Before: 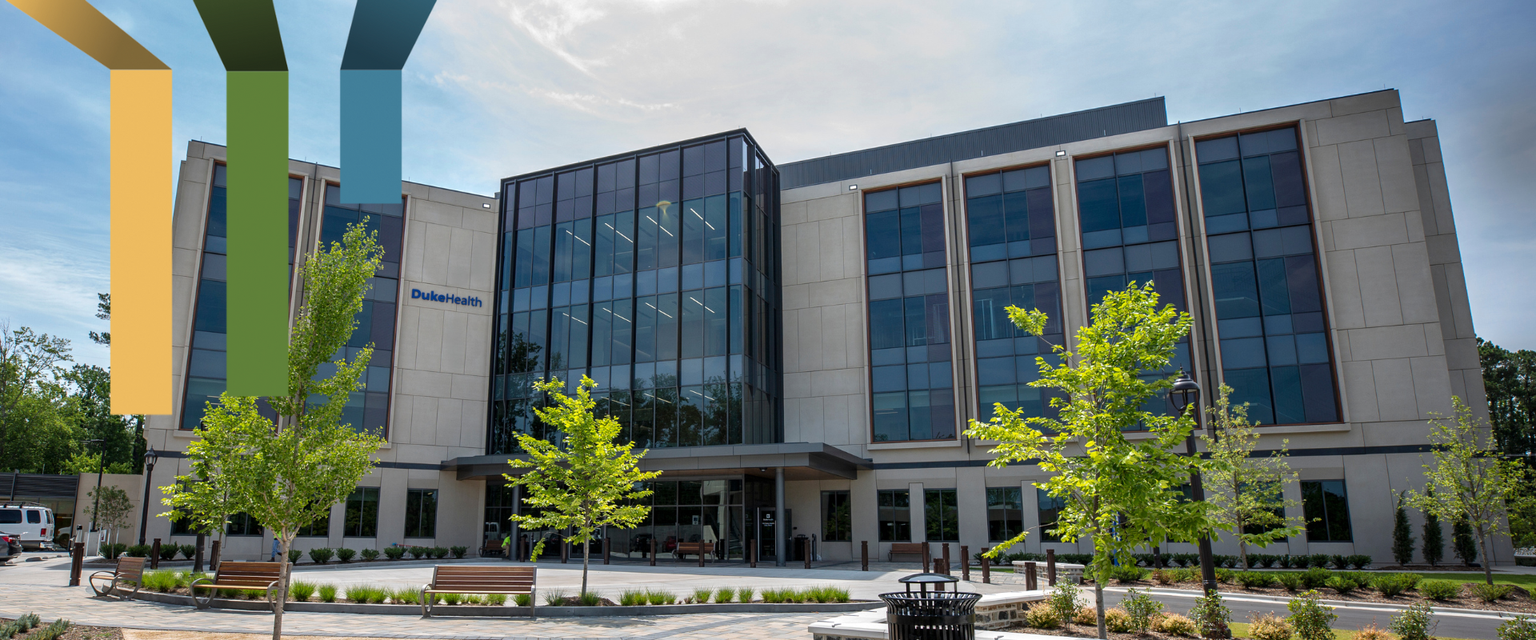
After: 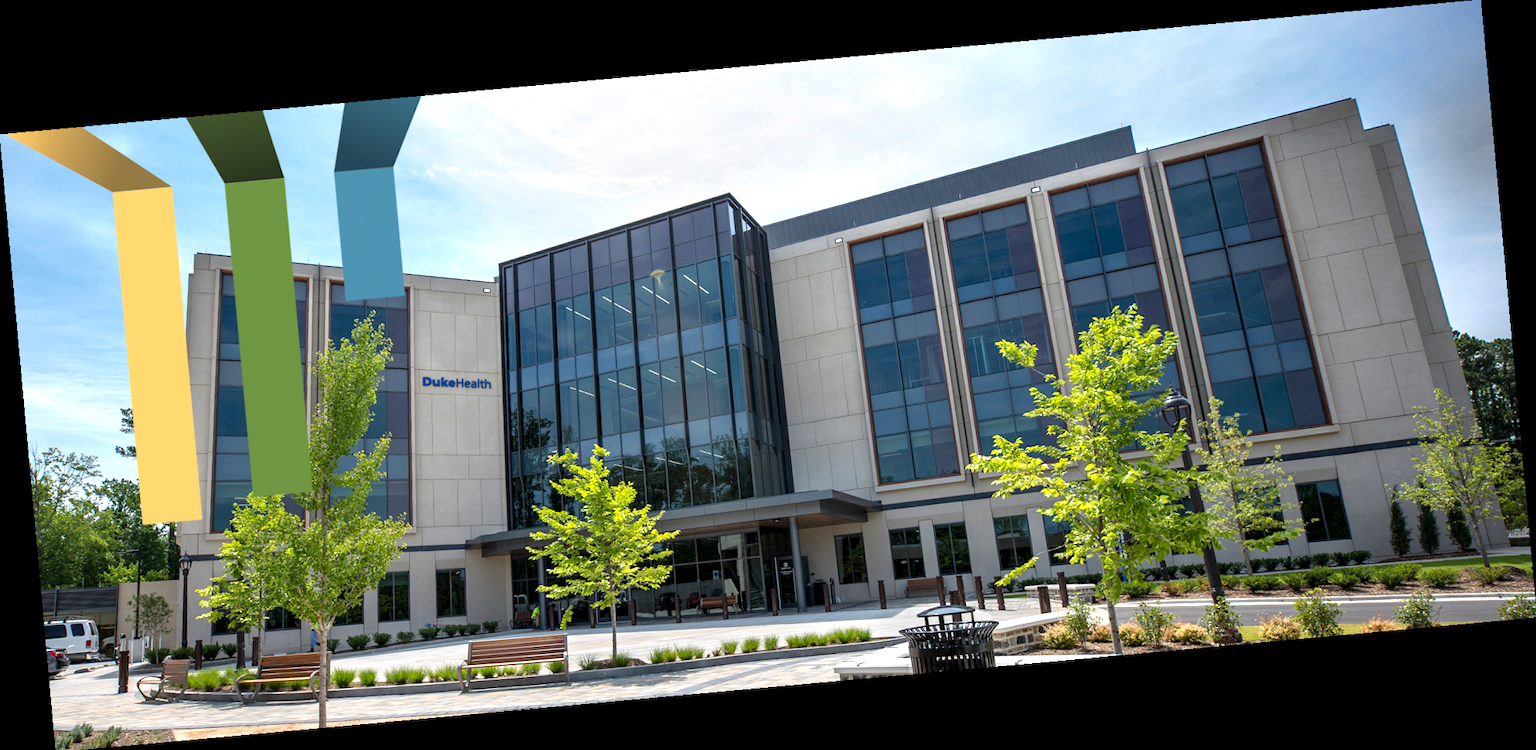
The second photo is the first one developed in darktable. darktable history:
rotate and perspective: rotation -5.2°, automatic cropping off
exposure: black level correction 0.001, exposure 0.5 EV, compensate exposure bias true, compensate highlight preservation false
